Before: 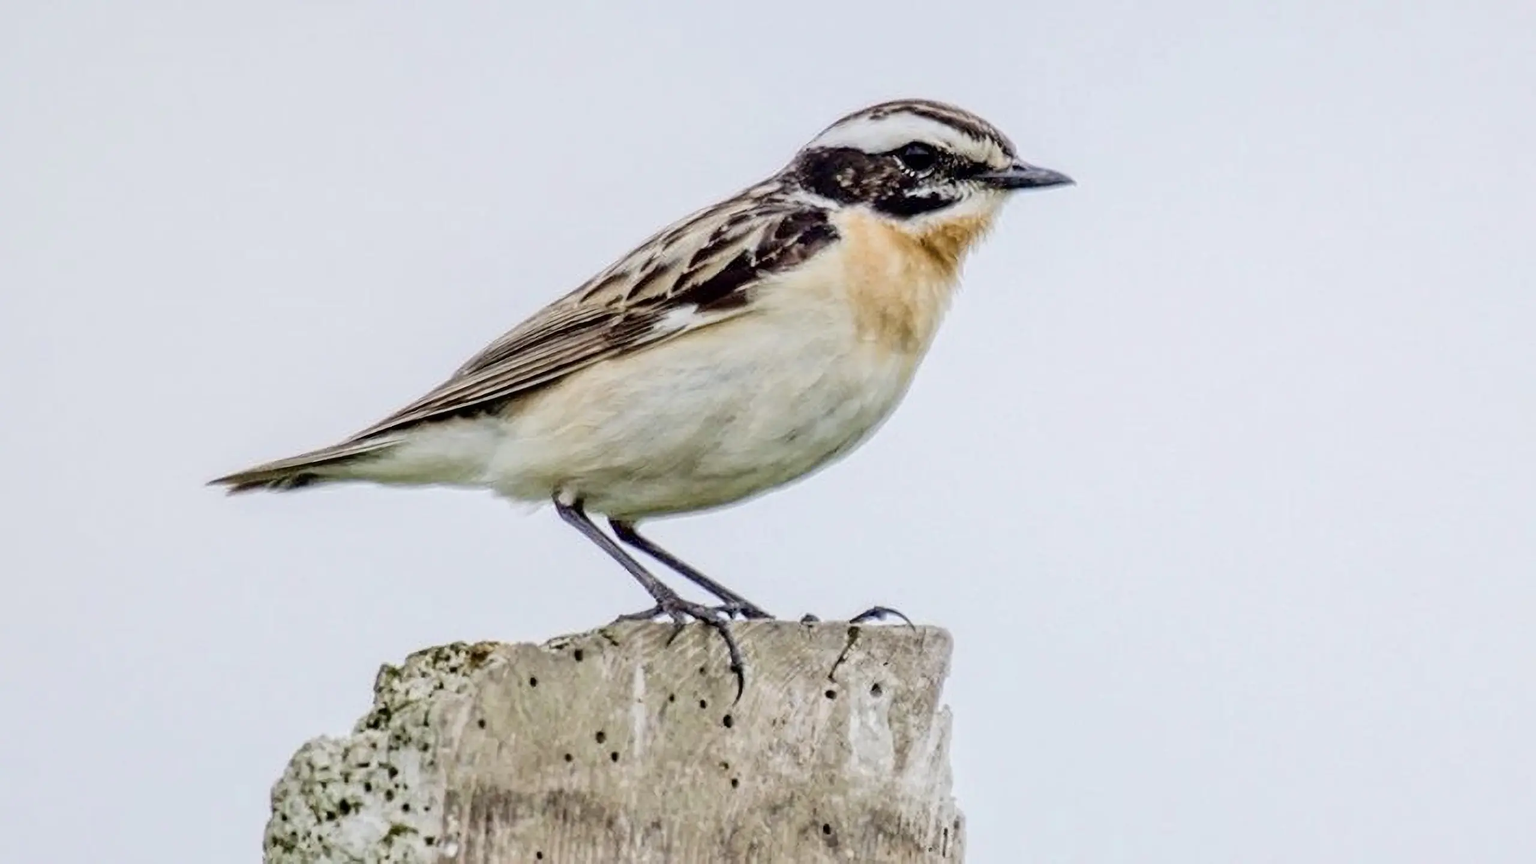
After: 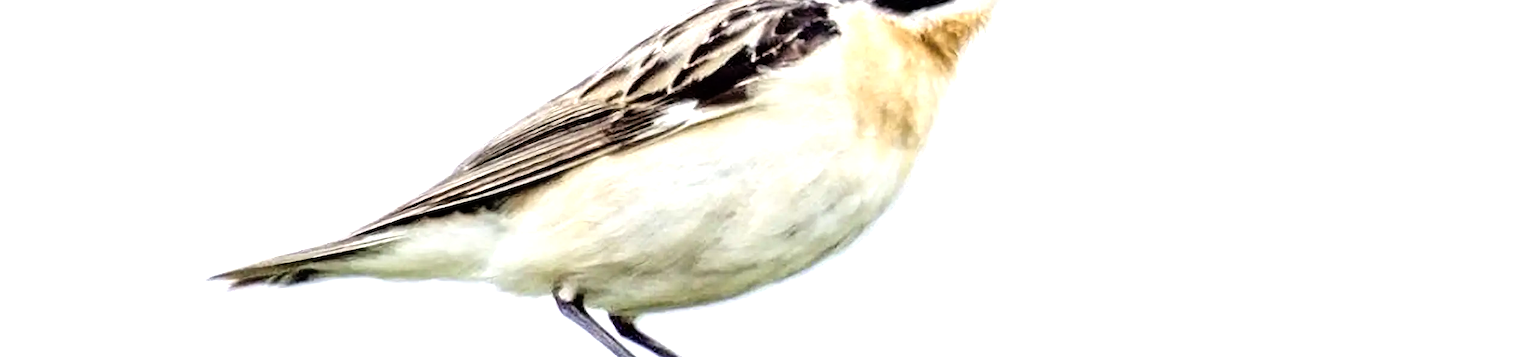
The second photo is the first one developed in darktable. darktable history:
tone equalizer: -8 EV -1.06 EV, -7 EV -1.04 EV, -6 EV -0.837 EV, -5 EV -0.592 EV, -3 EV 0.546 EV, -2 EV 0.857 EV, -1 EV 0.994 EV, +0 EV 1.08 EV
crop and rotate: top 23.726%, bottom 34.821%
